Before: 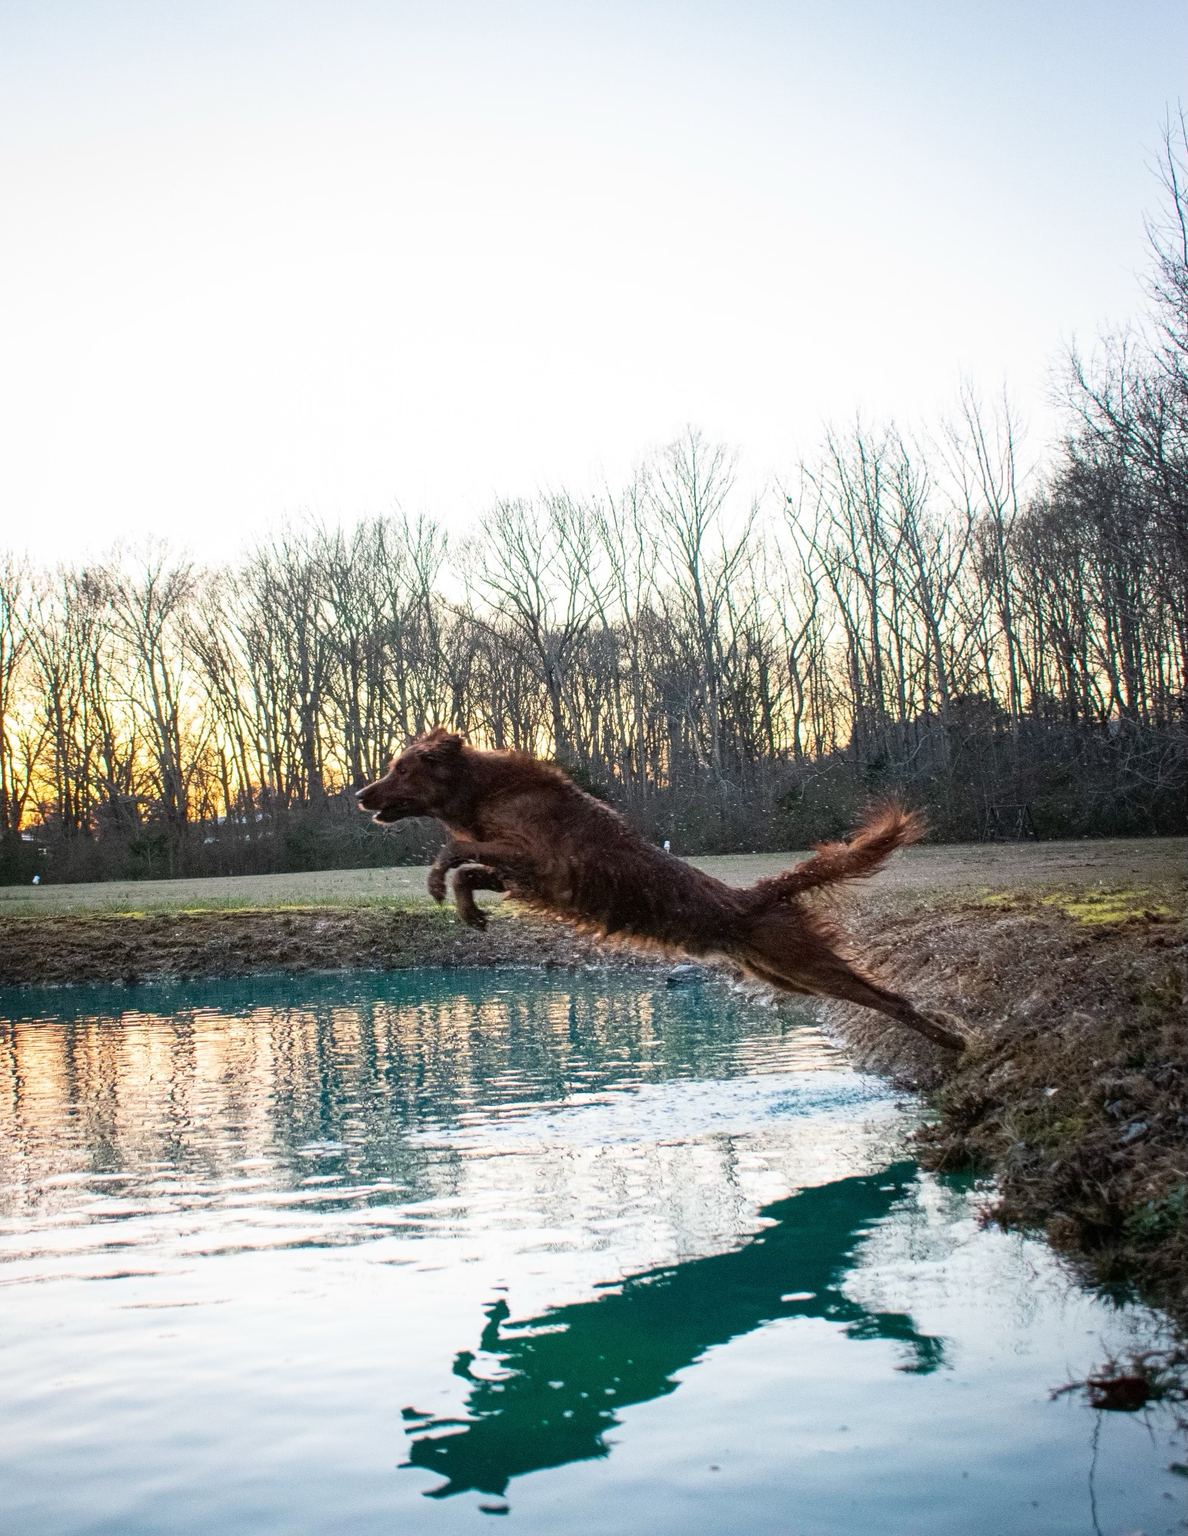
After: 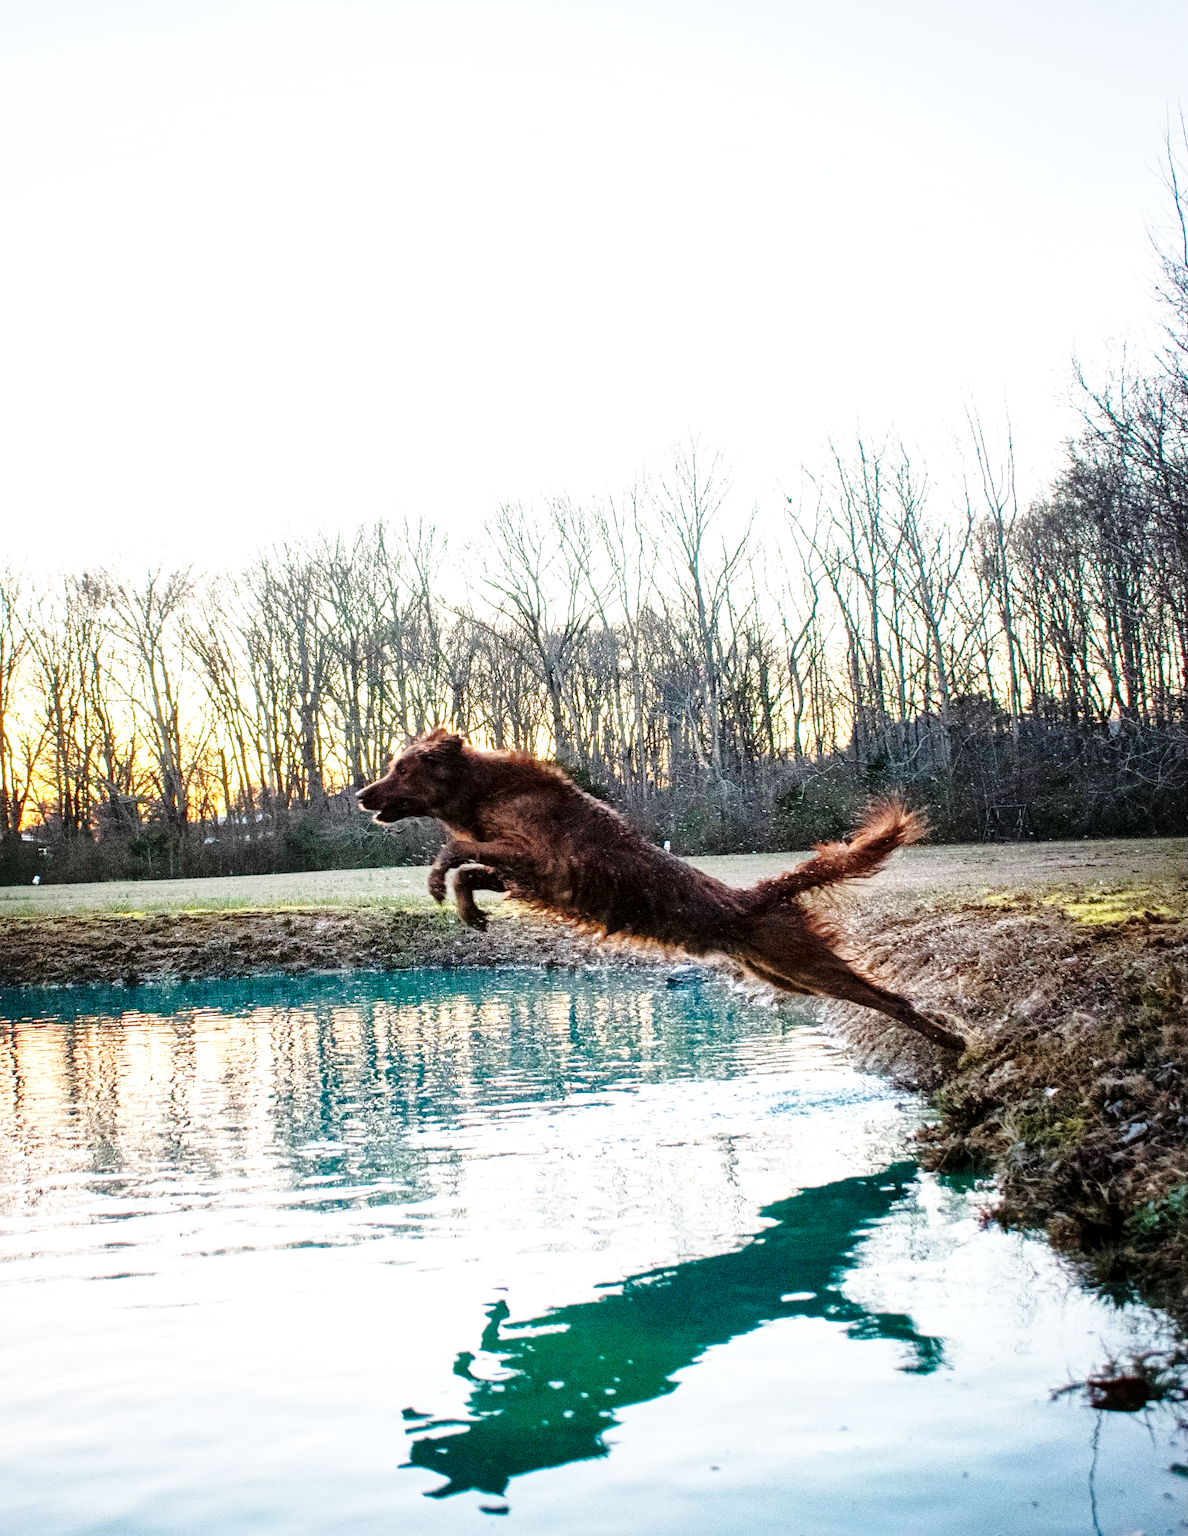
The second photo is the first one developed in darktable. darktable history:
local contrast: mode bilateral grid, contrast 21, coarseness 50, detail 150%, midtone range 0.2
base curve: curves: ch0 [(0, 0) (0.032, 0.037) (0.105, 0.228) (0.435, 0.76) (0.856, 0.983) (1, 1)], preserve colors none
